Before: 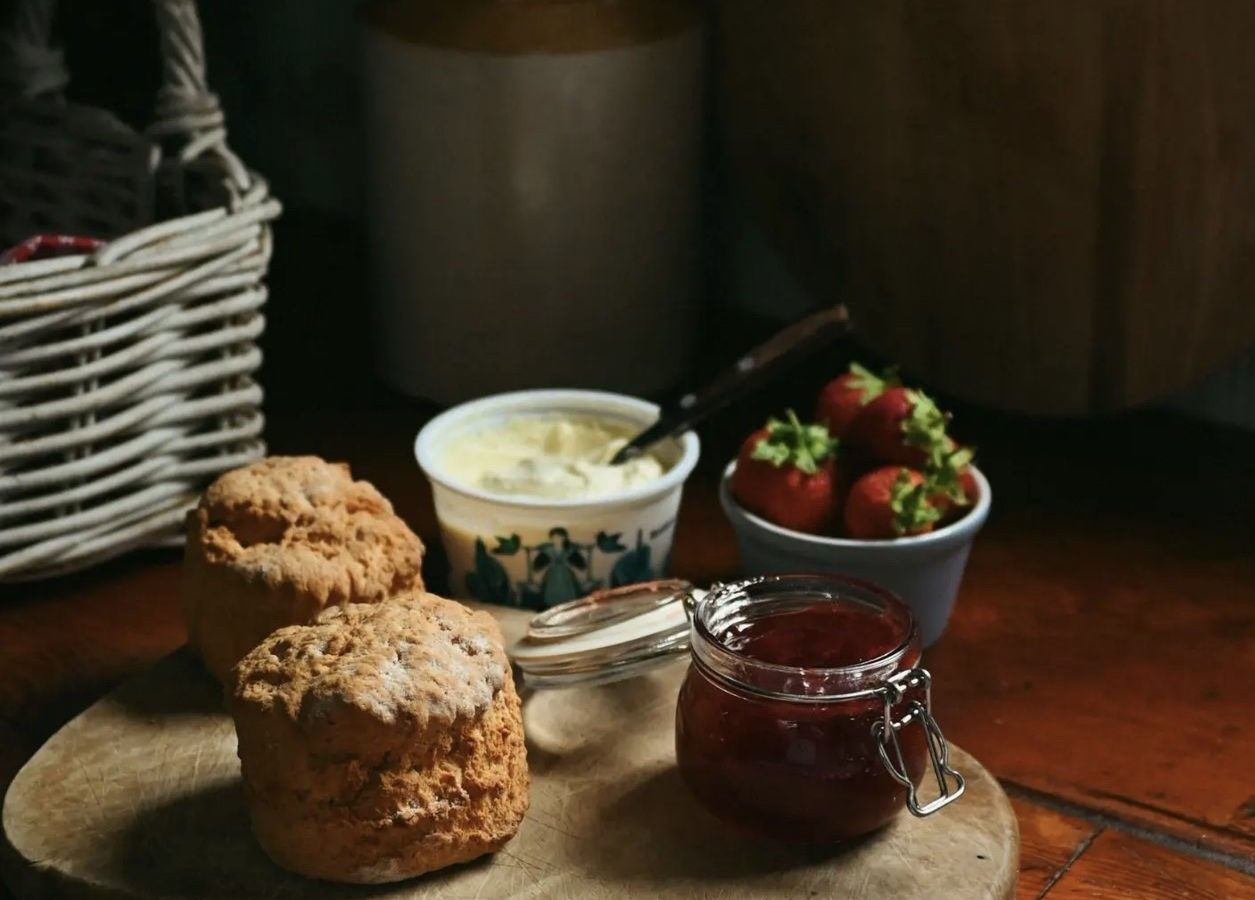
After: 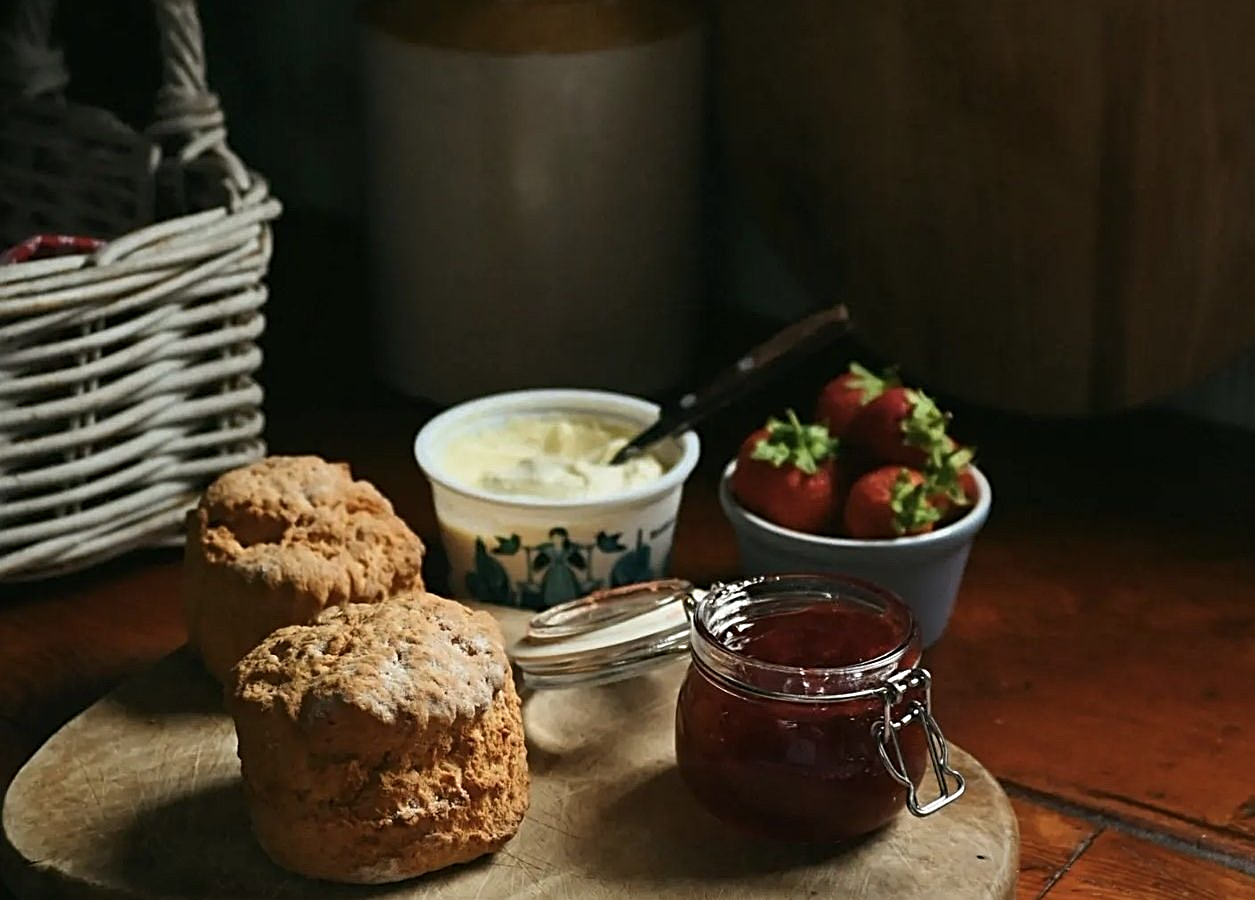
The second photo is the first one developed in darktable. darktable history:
sharpen: radius 2.533, amount 0.629
